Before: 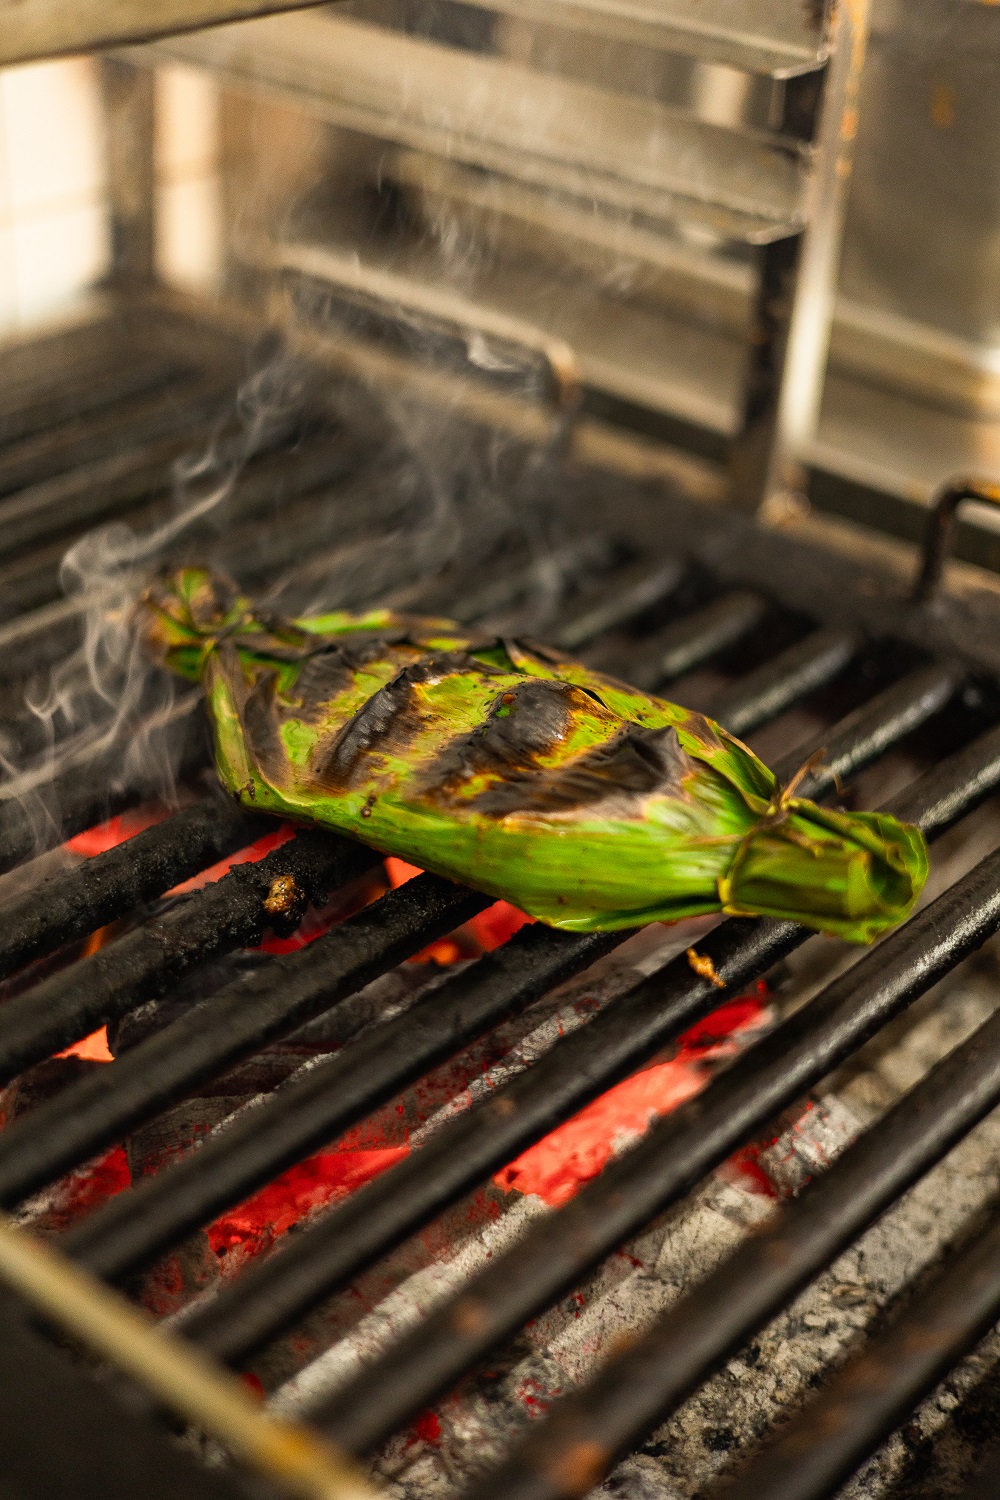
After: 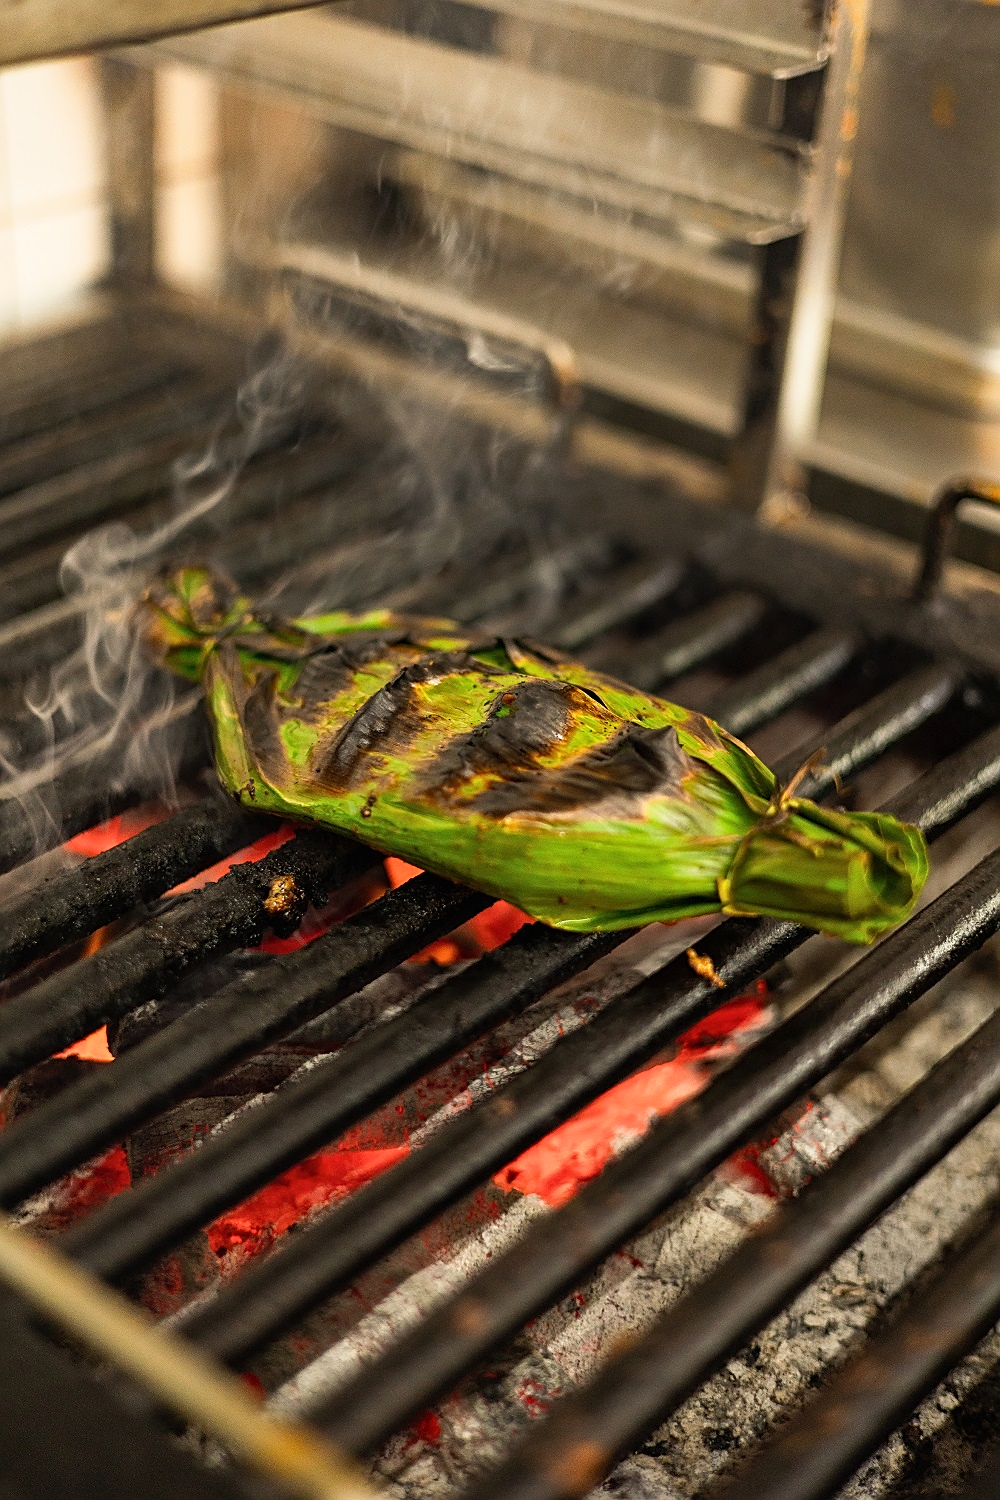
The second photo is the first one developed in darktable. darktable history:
sharpen: on, module defaults
shadows and highlights: radius 125.46, shadows 30.51, highlights -30.51, low approximation 0.01, soften with gaussian
